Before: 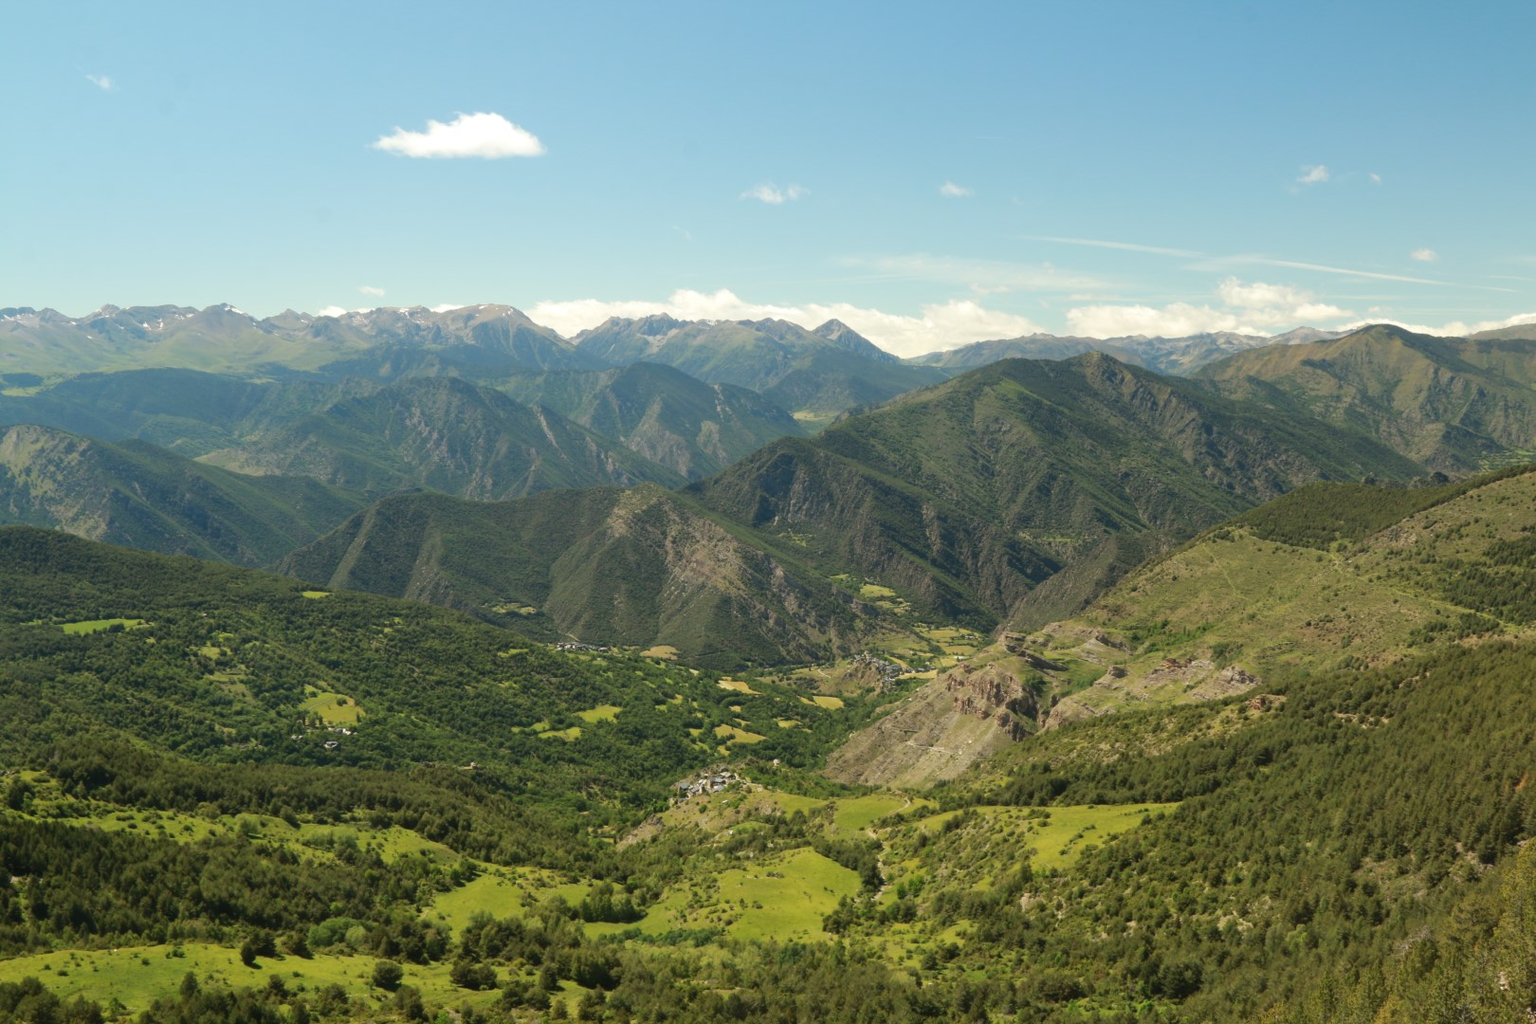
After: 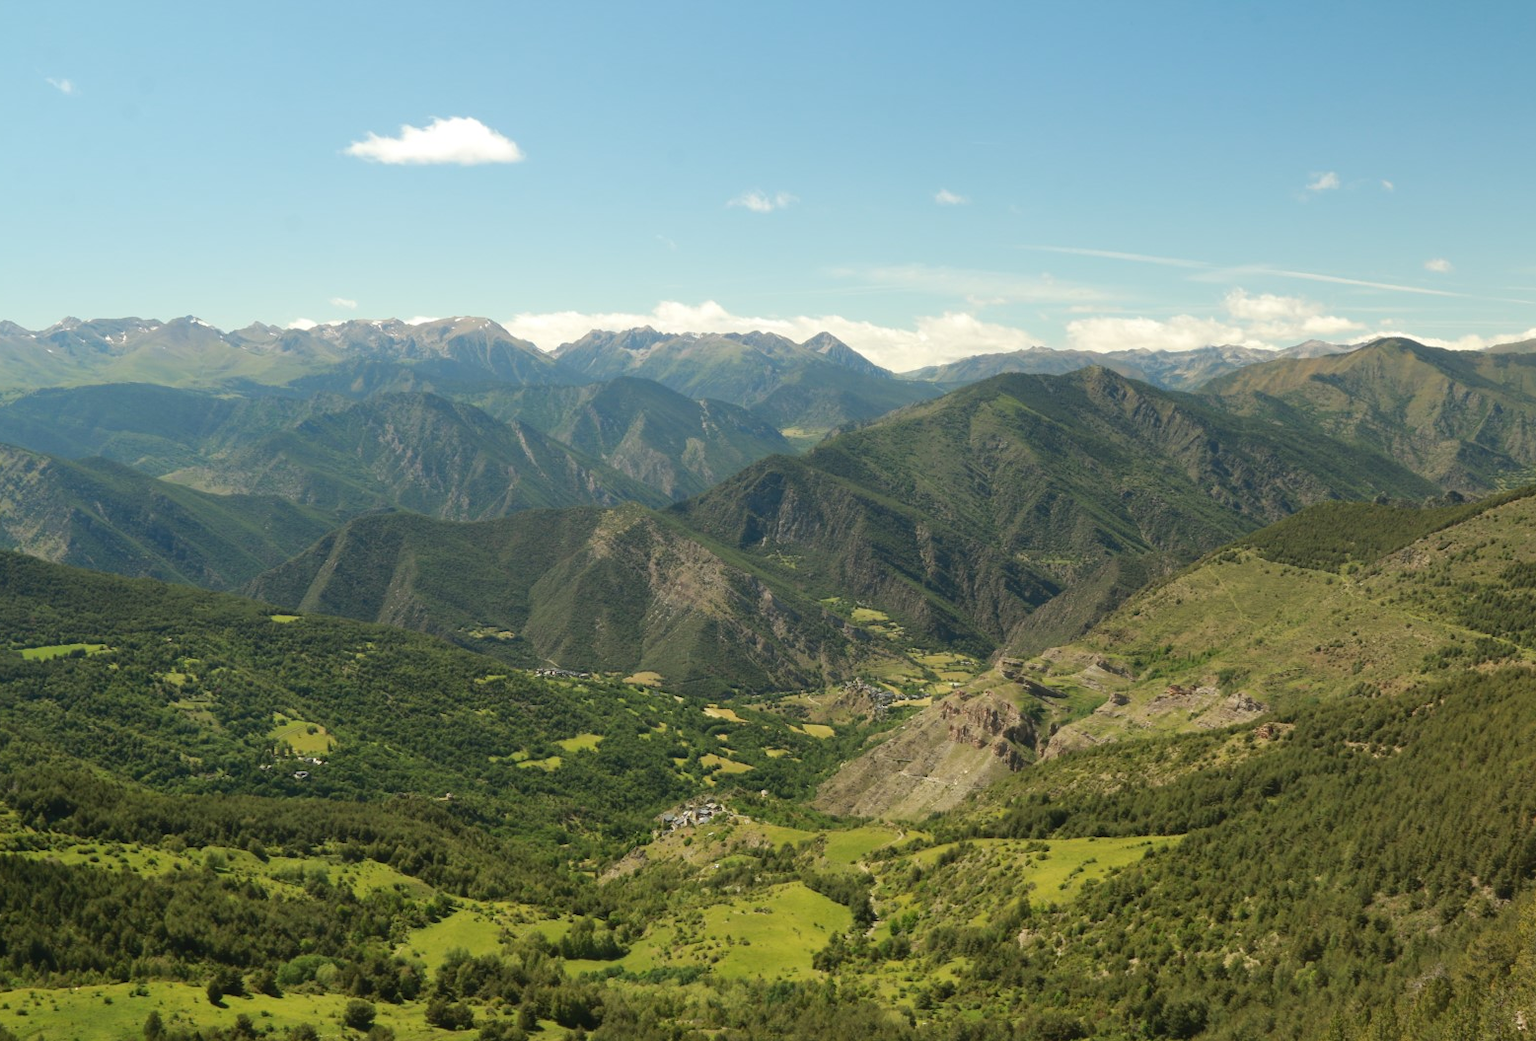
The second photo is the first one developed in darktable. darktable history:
crop and rotate: left 2.729%, right 1.138%, bottom 2.149%
